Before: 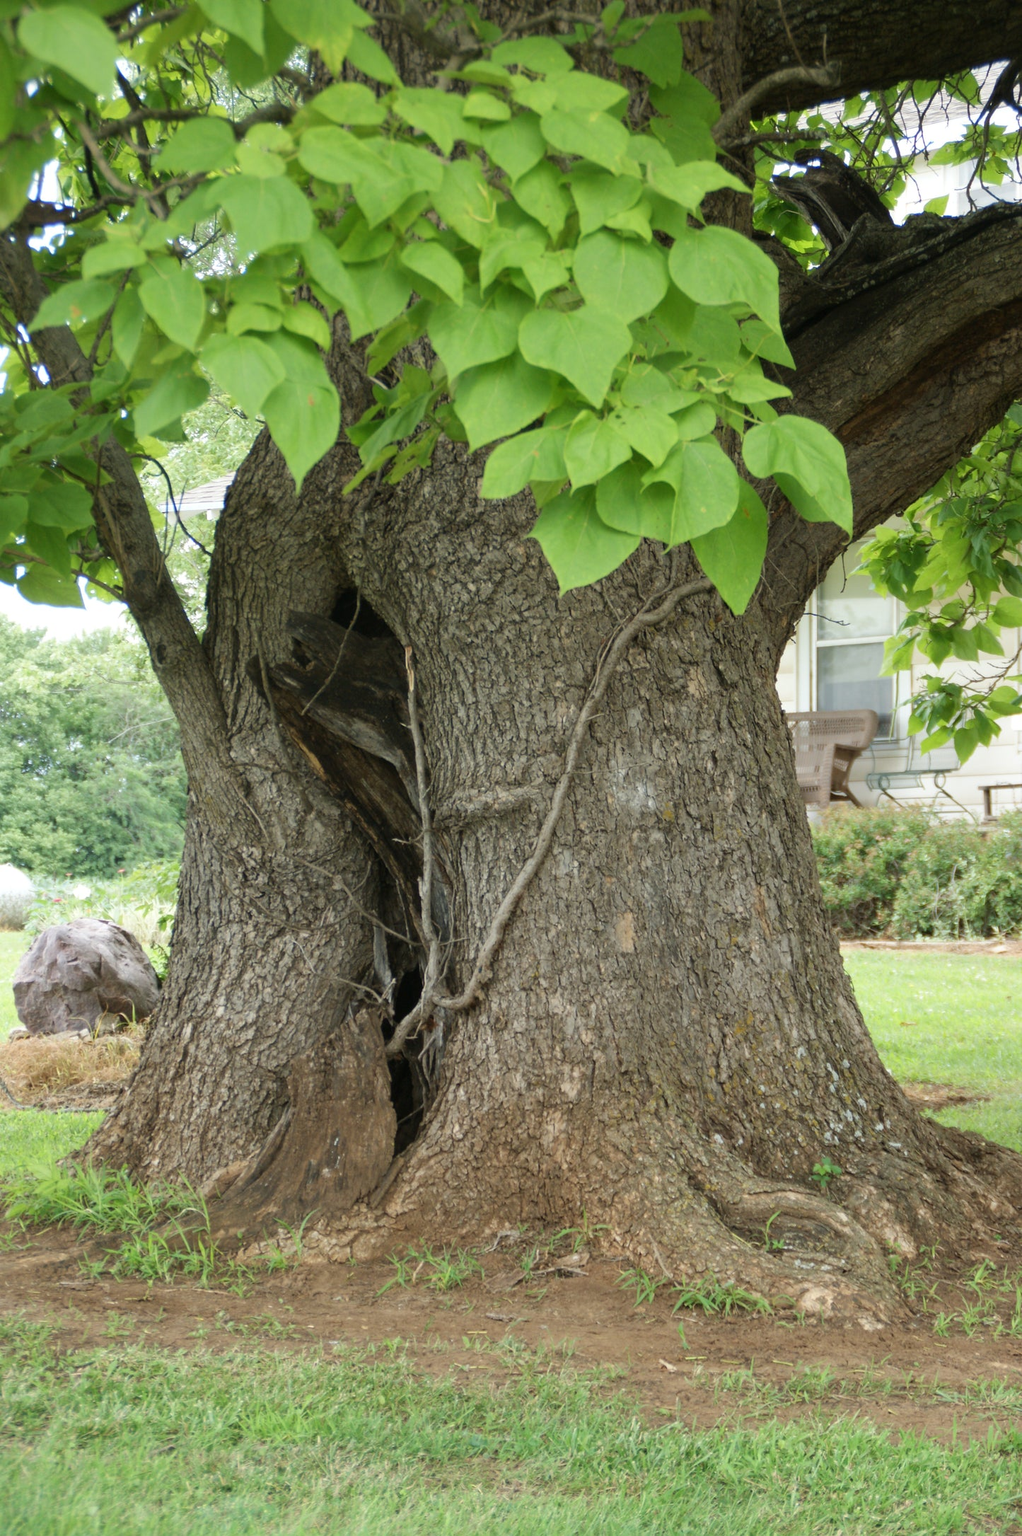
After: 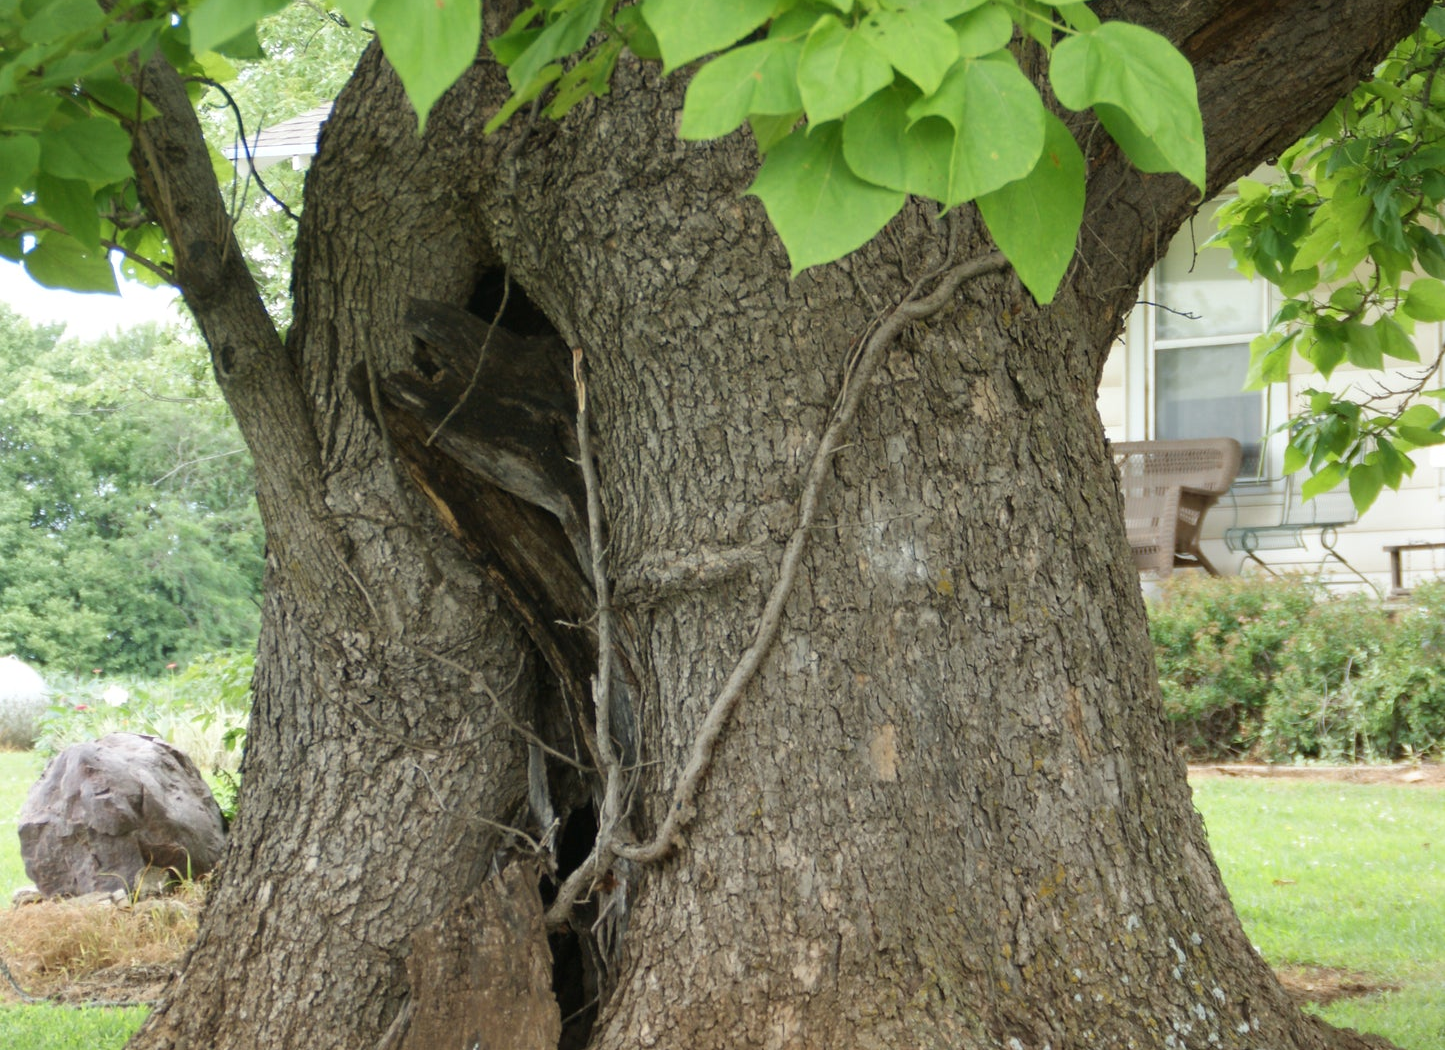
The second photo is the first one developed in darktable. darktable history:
tone equalizer: on, module defaults
crop and rotate: top 26.056%, bottom 25.543%
